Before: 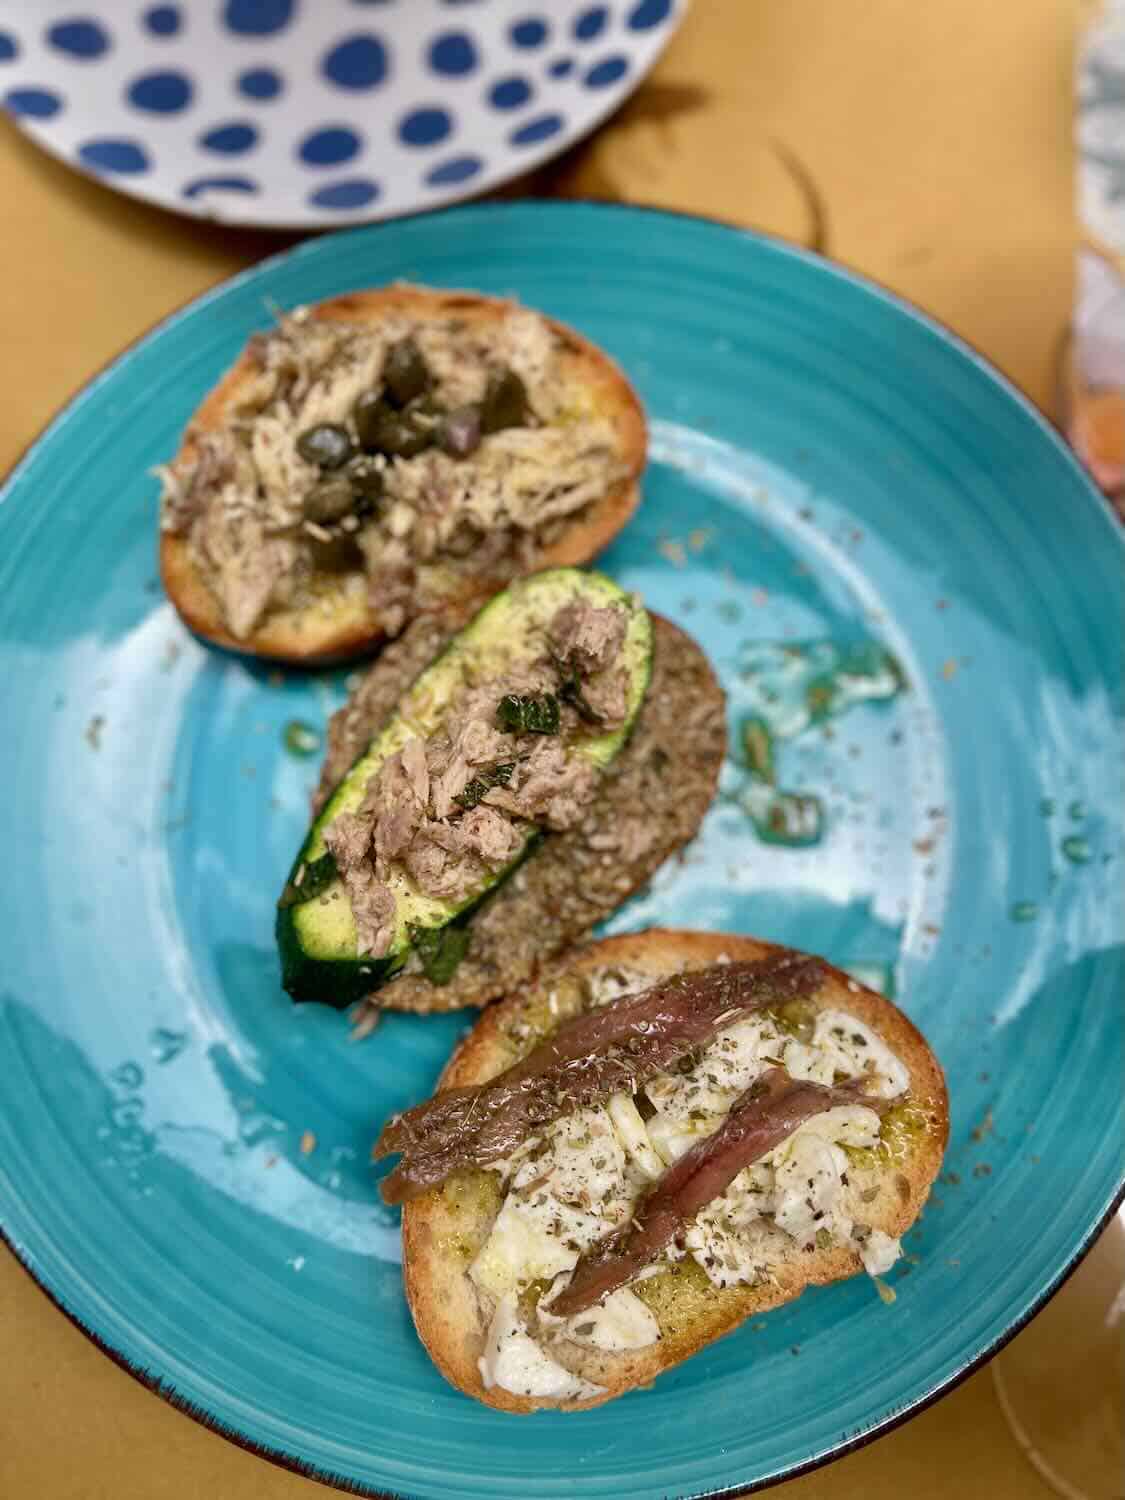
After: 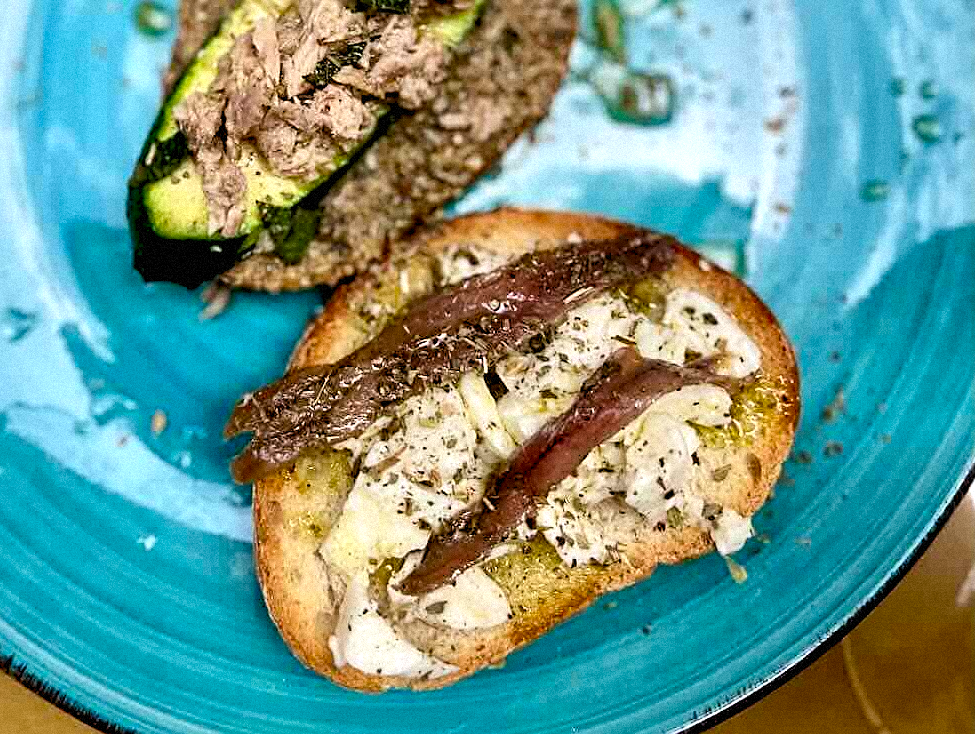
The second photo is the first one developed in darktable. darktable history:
crop and rotate: left 13.306%, top 48.129%, bottom 2.928%
sharpen: on, module defaults
white balance: red 0.988, blue 1.017
grain: mid-tones bias 0%
rgb levels: levels [[0.013, 0.434, 0.89], [0, 0.5, 1], [0, 0.5, 1]]
local contrast: mode bilateral grid, contrast 20, coarseness 50, detail 141%, midtone range 0.2
contrast brightness saturation: contrast 0.15, brightness -0.01, saturation 0.1
